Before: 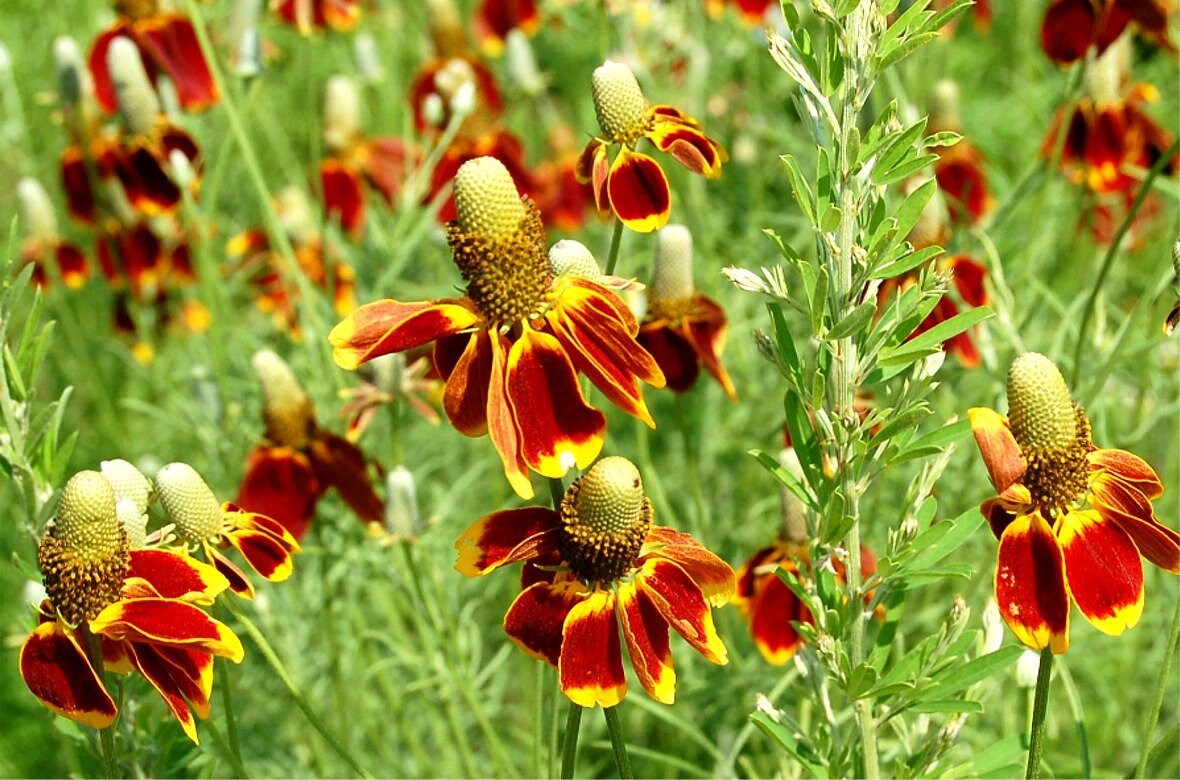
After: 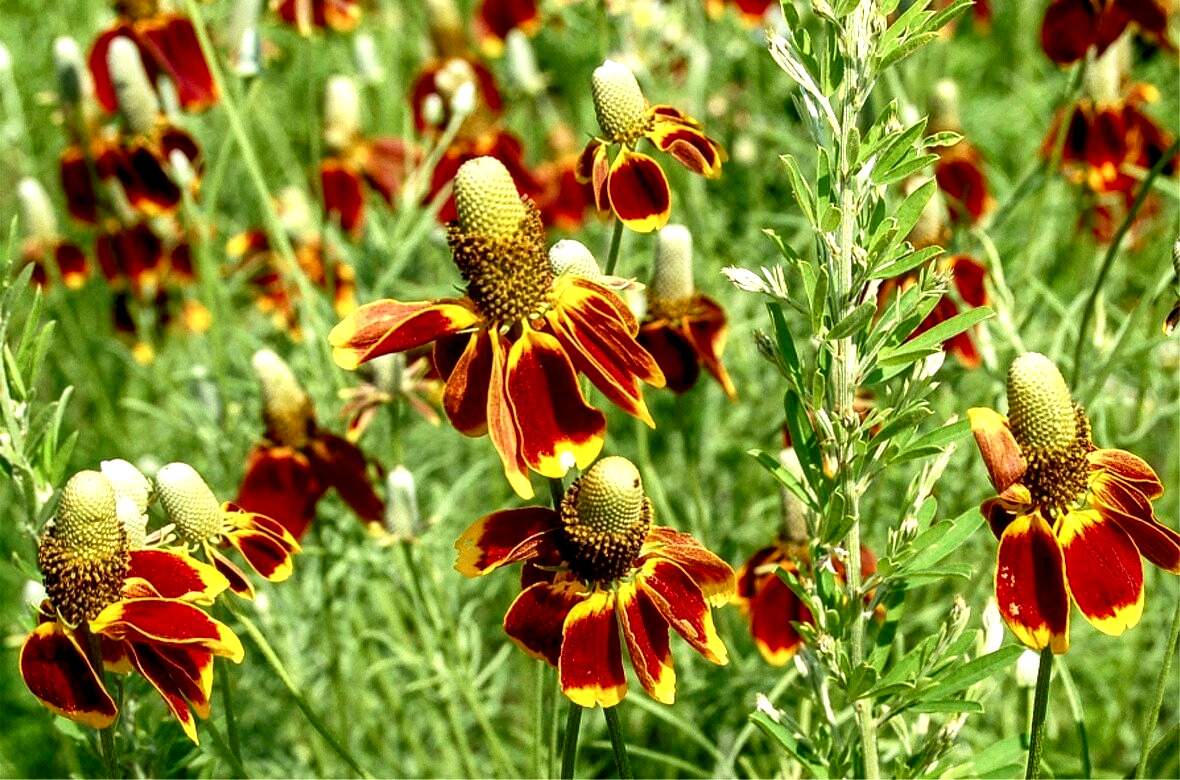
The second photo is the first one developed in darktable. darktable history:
shadows and highlights: radius 261.96, soften with gaussian
local contrast: highlights 60%, shadows 60%, detail 160%
